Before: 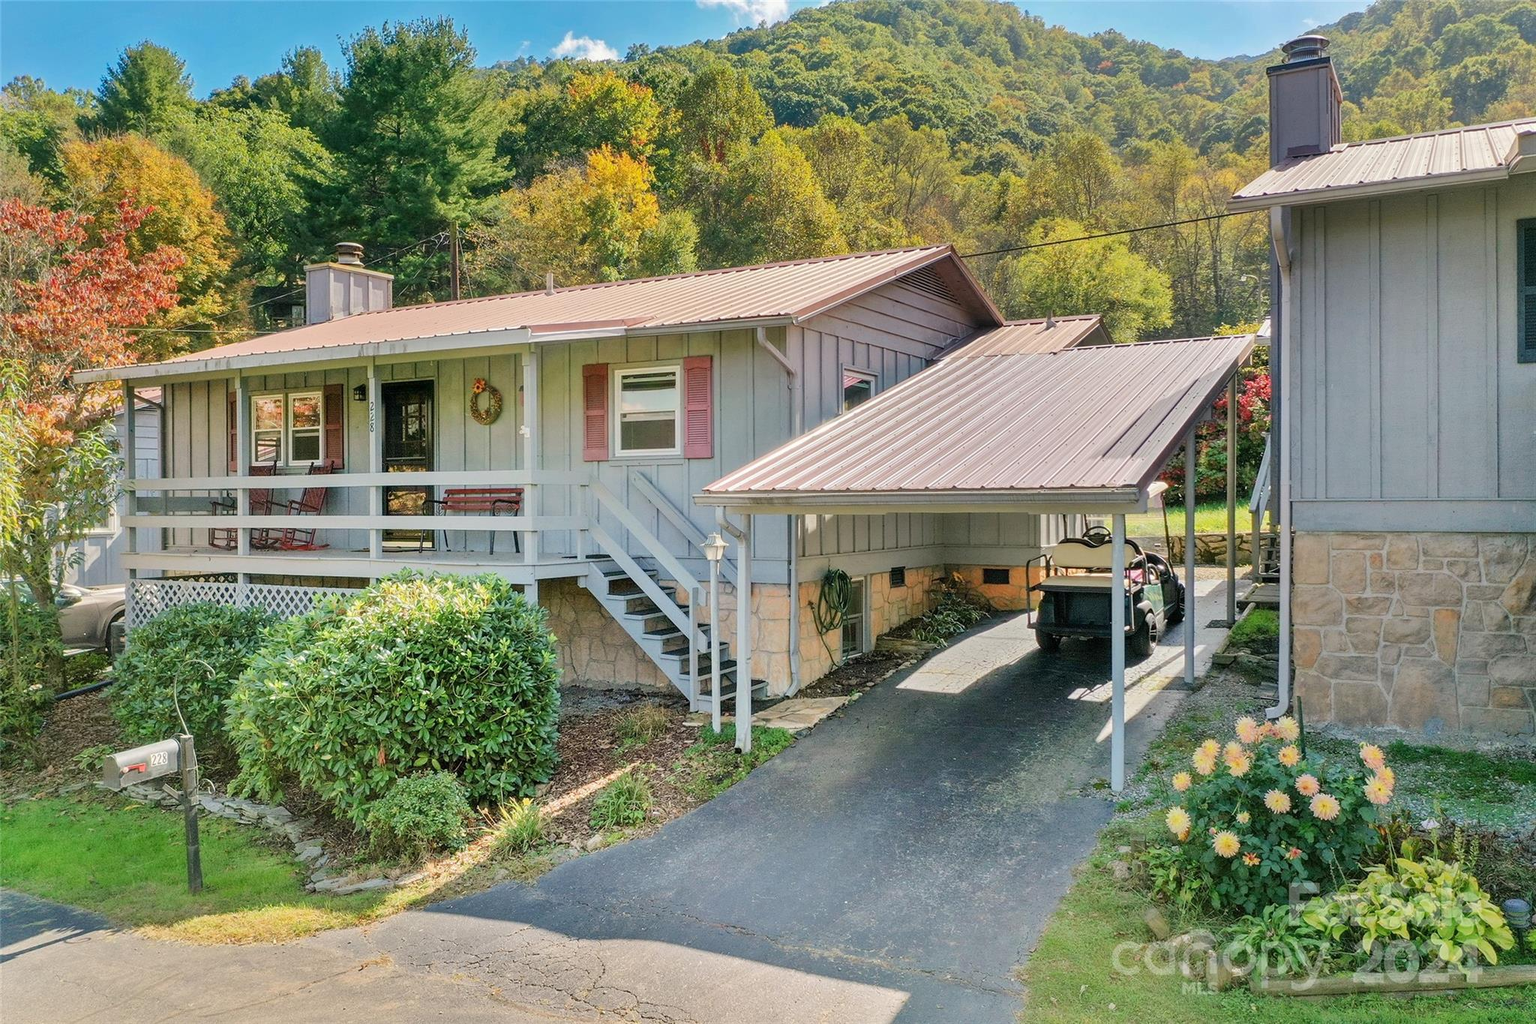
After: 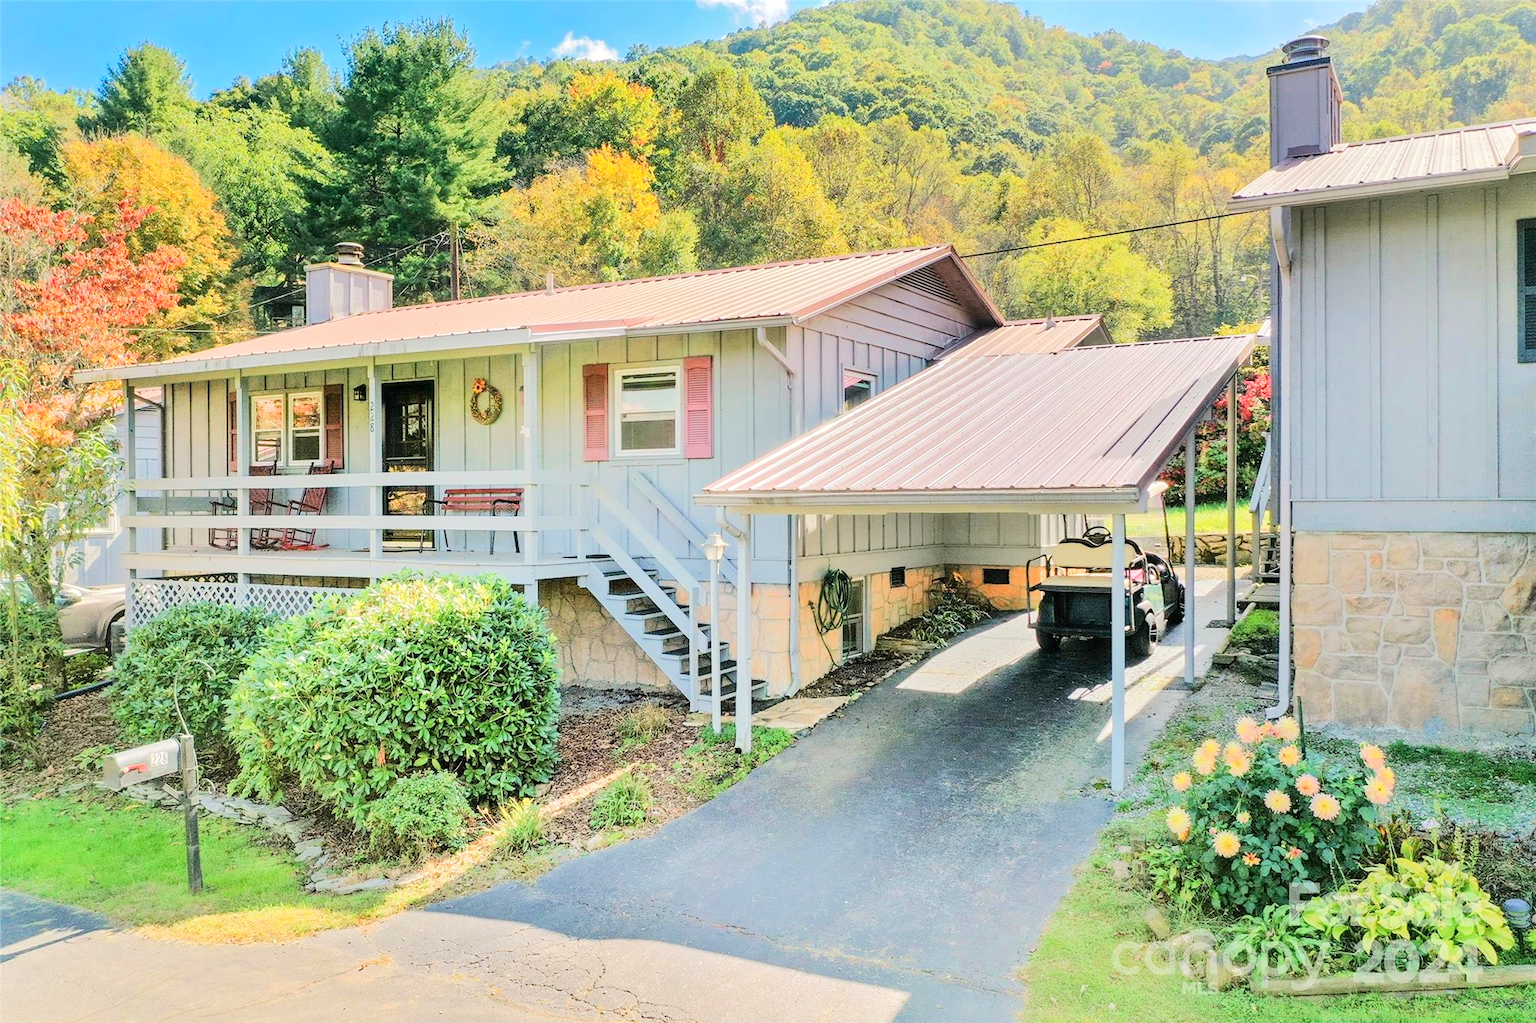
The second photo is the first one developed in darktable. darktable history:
tone equalizer: -7 EV 0.155 EV, -6 EV 0.632 EV, -5 EV 1.15 EV, -4 EV 1.37 EV, -3 EV 1.14 EV, -2 EV 0.6 EV, -1 EV 0.147 EV, edges refinement/feathering 500, mask exposure compensation -1.57 EV, preserve details no
